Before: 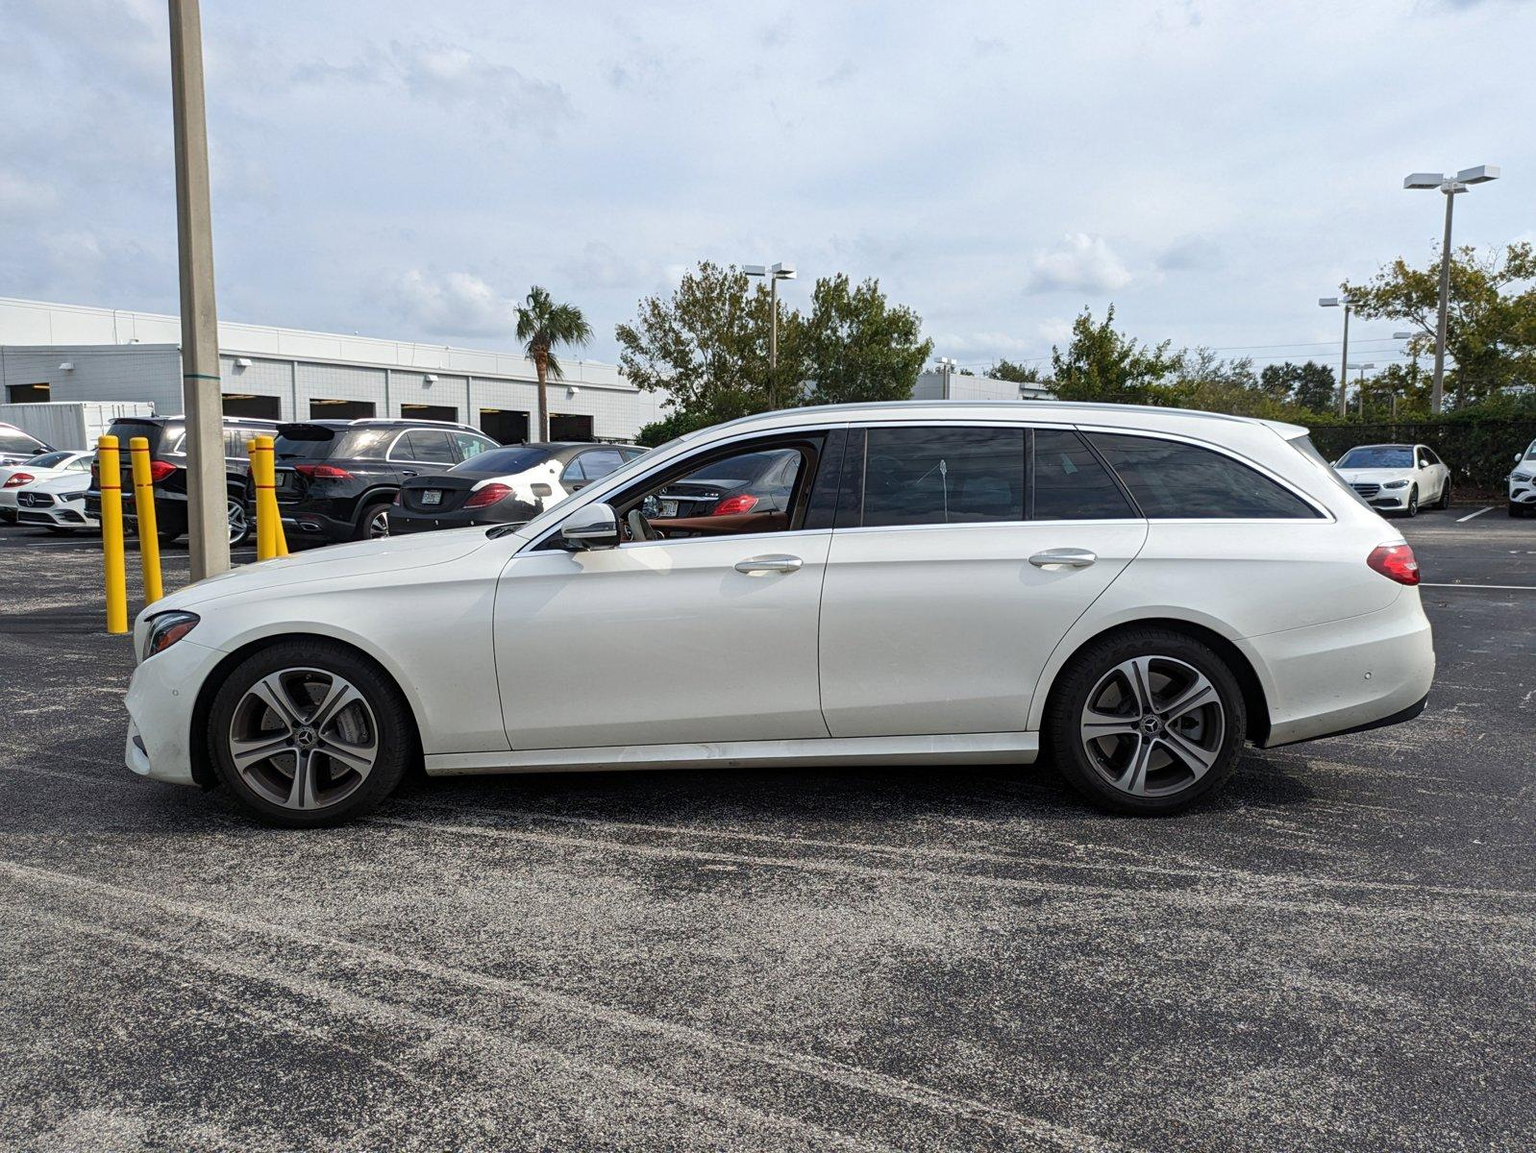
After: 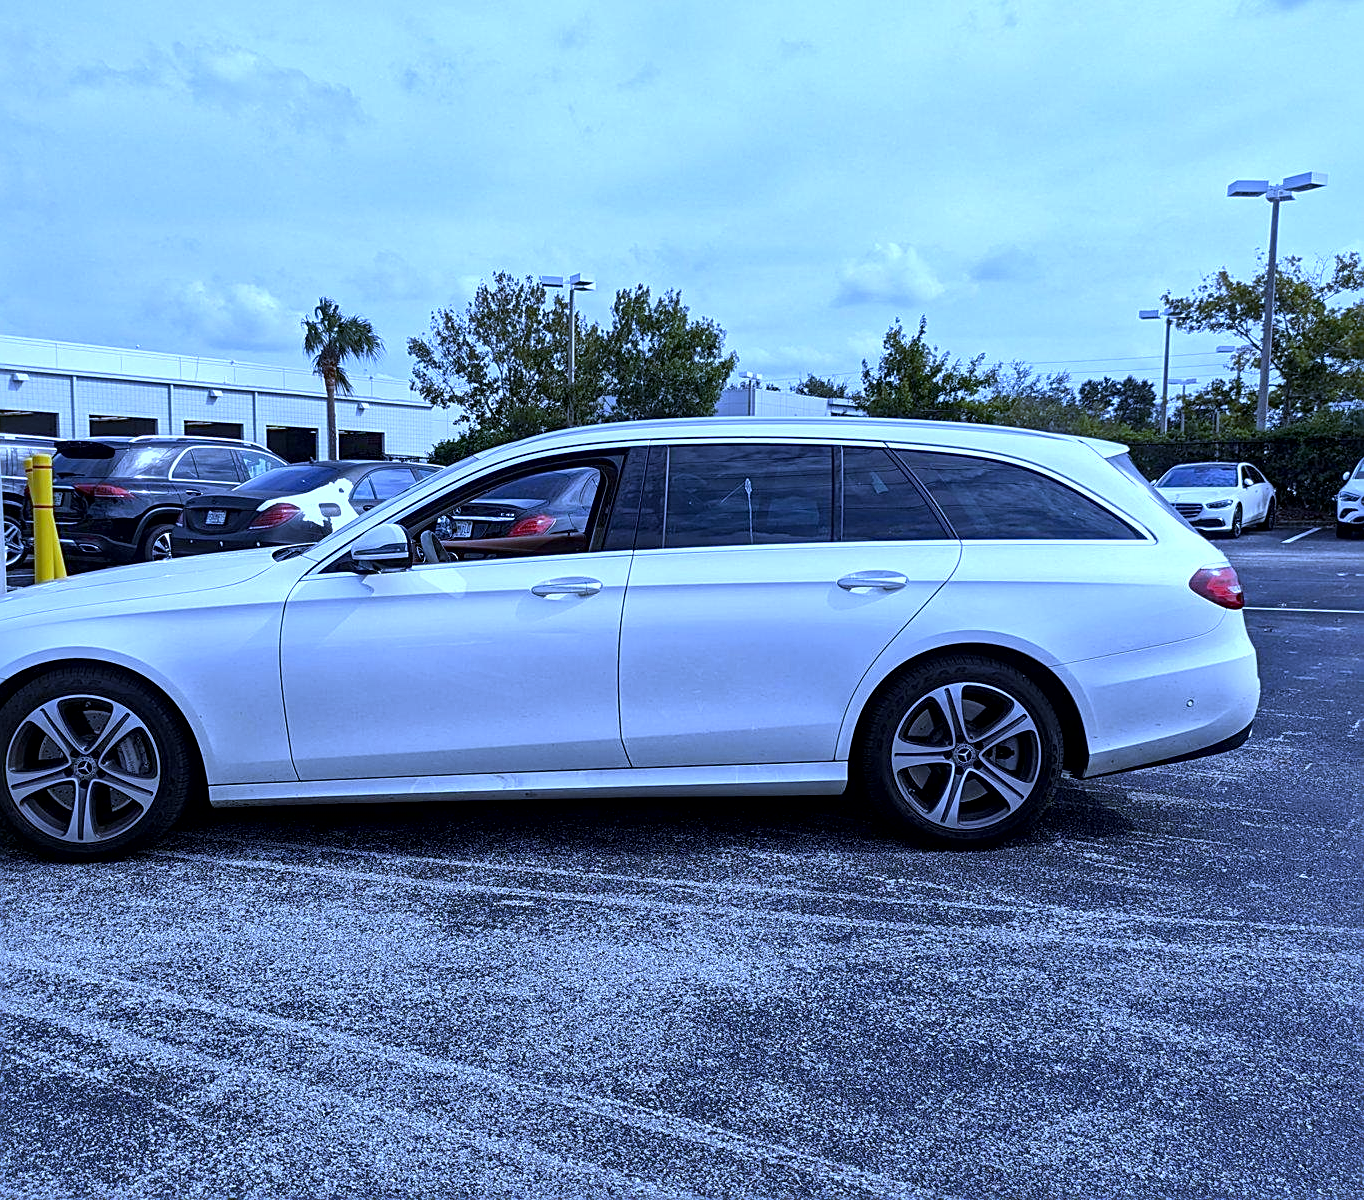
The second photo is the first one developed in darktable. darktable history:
sharpen: on, module defaults
white balance: red 0.766, blue 1.537
crop and rotate: left 14.584%
local contrast: mode bilateral grid, contrast 25, coarseness 60, detail 151%, midtone range 0.2
exposure: black level correction 0.001, compensate highlight preservation false
